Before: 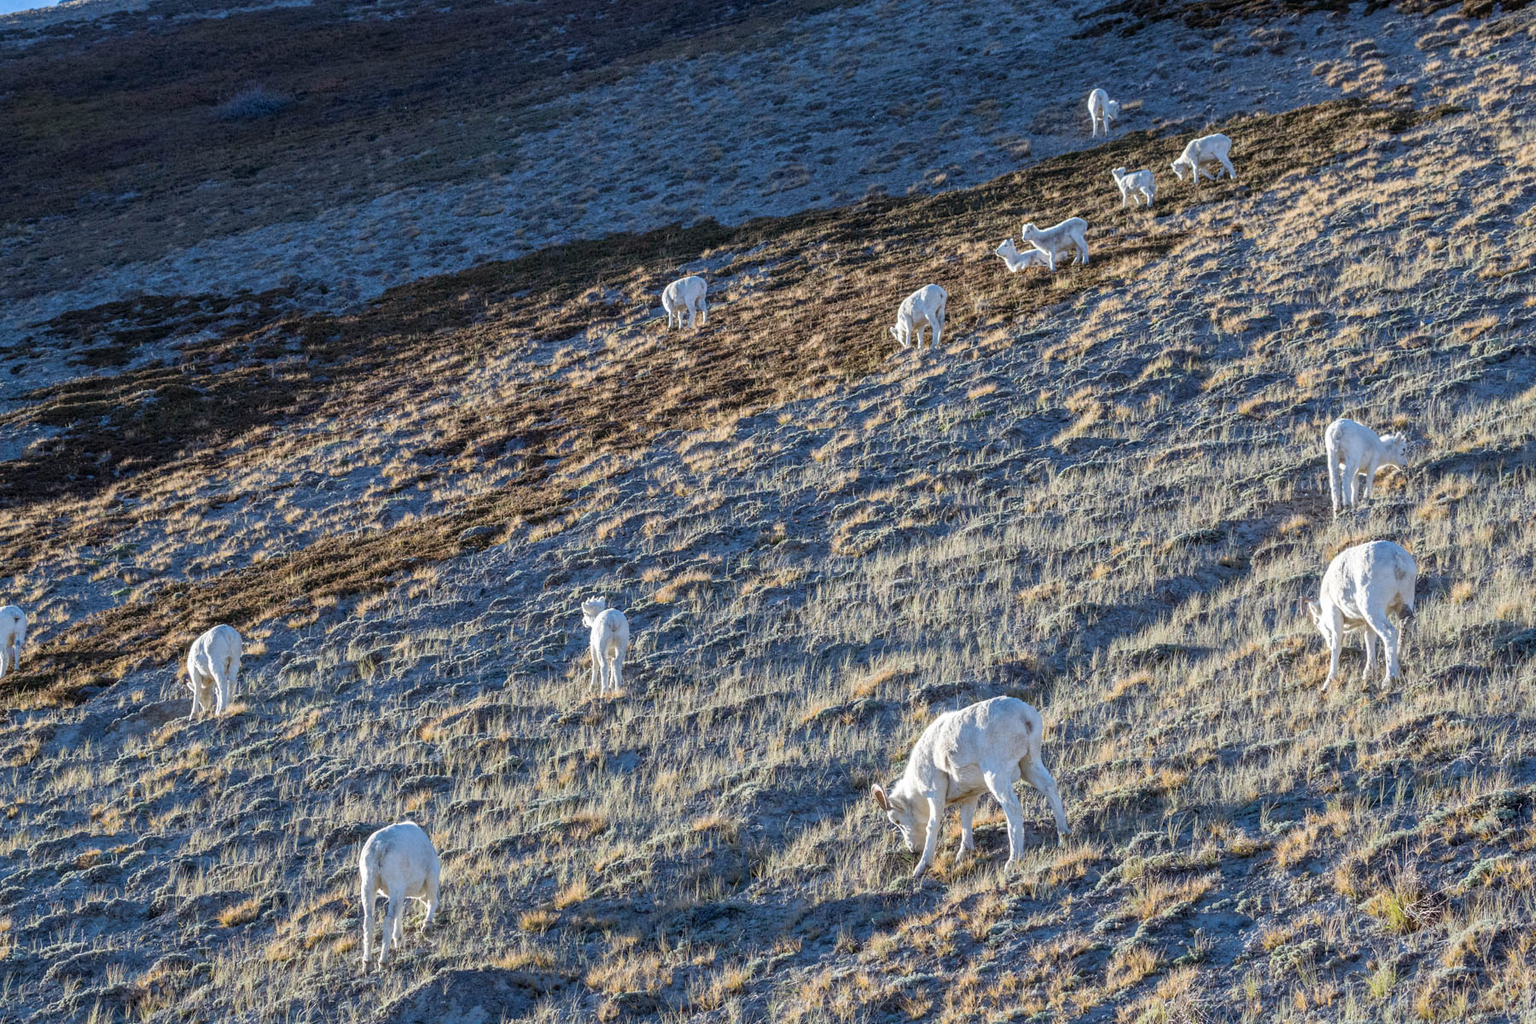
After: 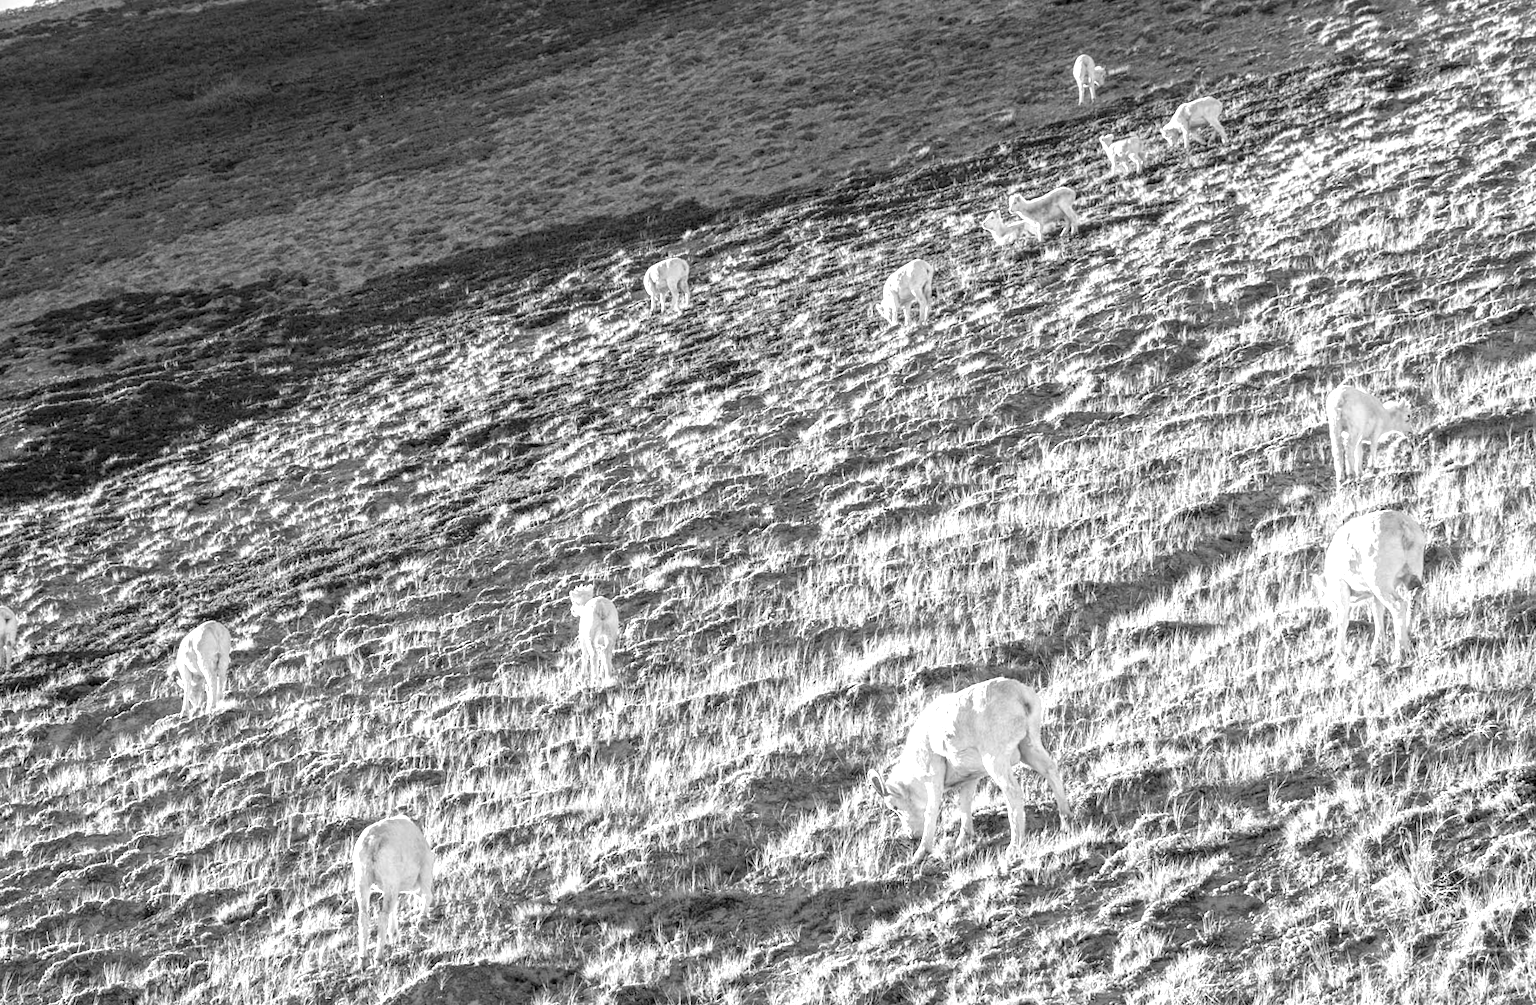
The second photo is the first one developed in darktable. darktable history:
exposure: black level correction 0.001, exposure 0.5 EV, compensate exposure bias true, compensate highlight preservation false
rotate and perspective: rotation -1.32°, lens shift (horizontal) -0.031, crop left 0.015, crop right 0.985, crop top 0.047, crop bottom 0.982
monochrome: on, module defaults
